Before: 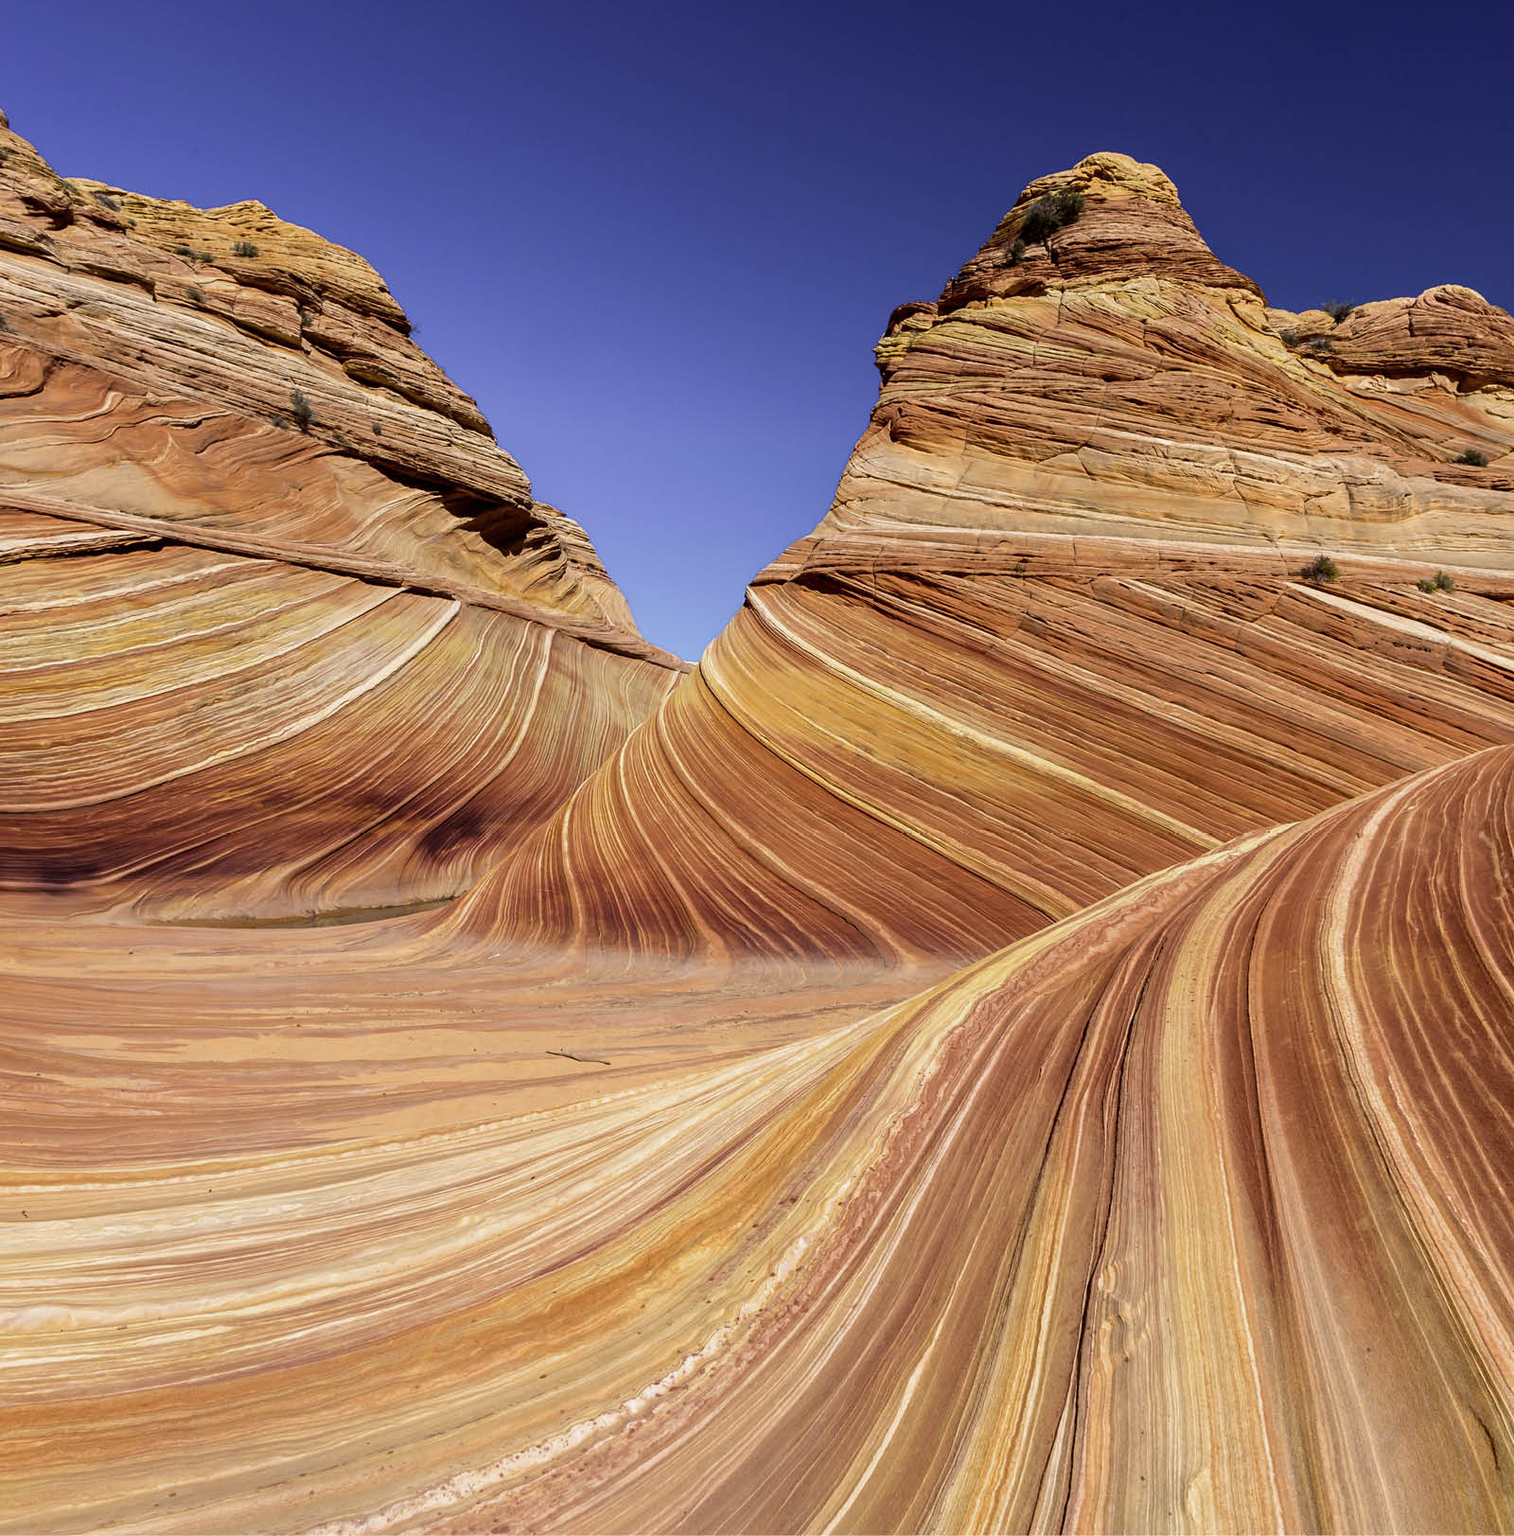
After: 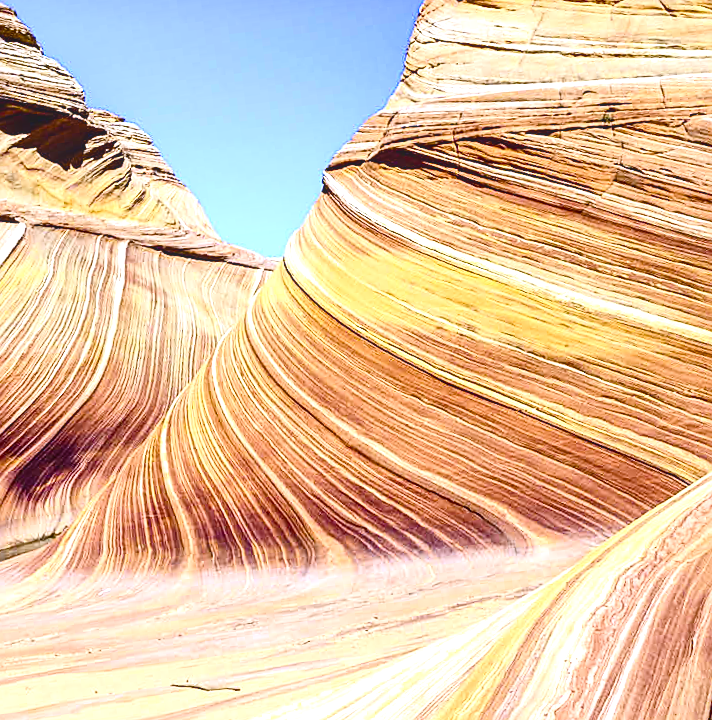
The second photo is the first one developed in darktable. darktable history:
exposure: black level correction 0, exposure 1.2 EV, compensate exposure bias true, compensate highlight preservation false
sharpen: on, module defaults
color balance rgb: shadows lift › chroma 3%, shadows lift › hue 280.8°, power › hue 330°, highlights gain › chroma 3%, highlights gain › hue 75.6°, global offset › luminance 1.5%, perceptual saturation grading › global saturation 20%, perceptual saturation grading › highlights -25%, perceptual saturation grading › shadows 50%, global vibrance 30%
rotate and perspective: rotation -6.83°, automatic cropping off
white balance: red 0.871, blue 1.249
local contrast: on, module defaults
crop: left 30%, top 30%, right 30%, bottom 30%
contrast brightness saturation: contrast 0.28
